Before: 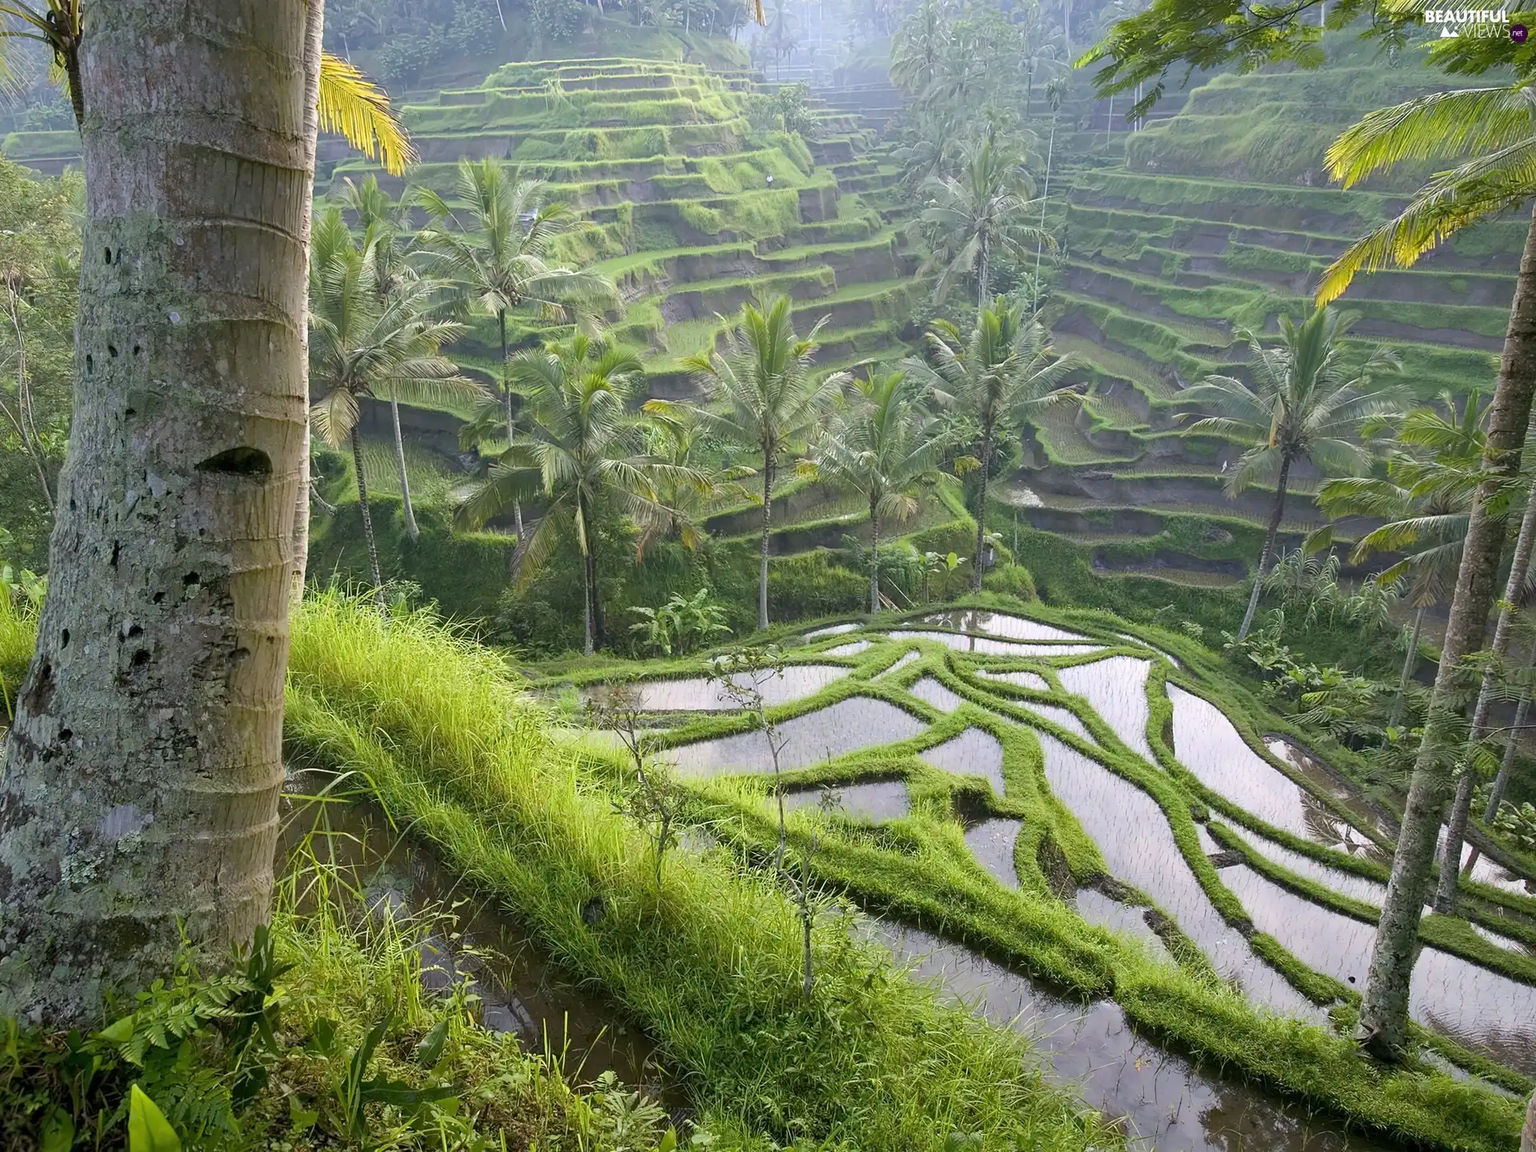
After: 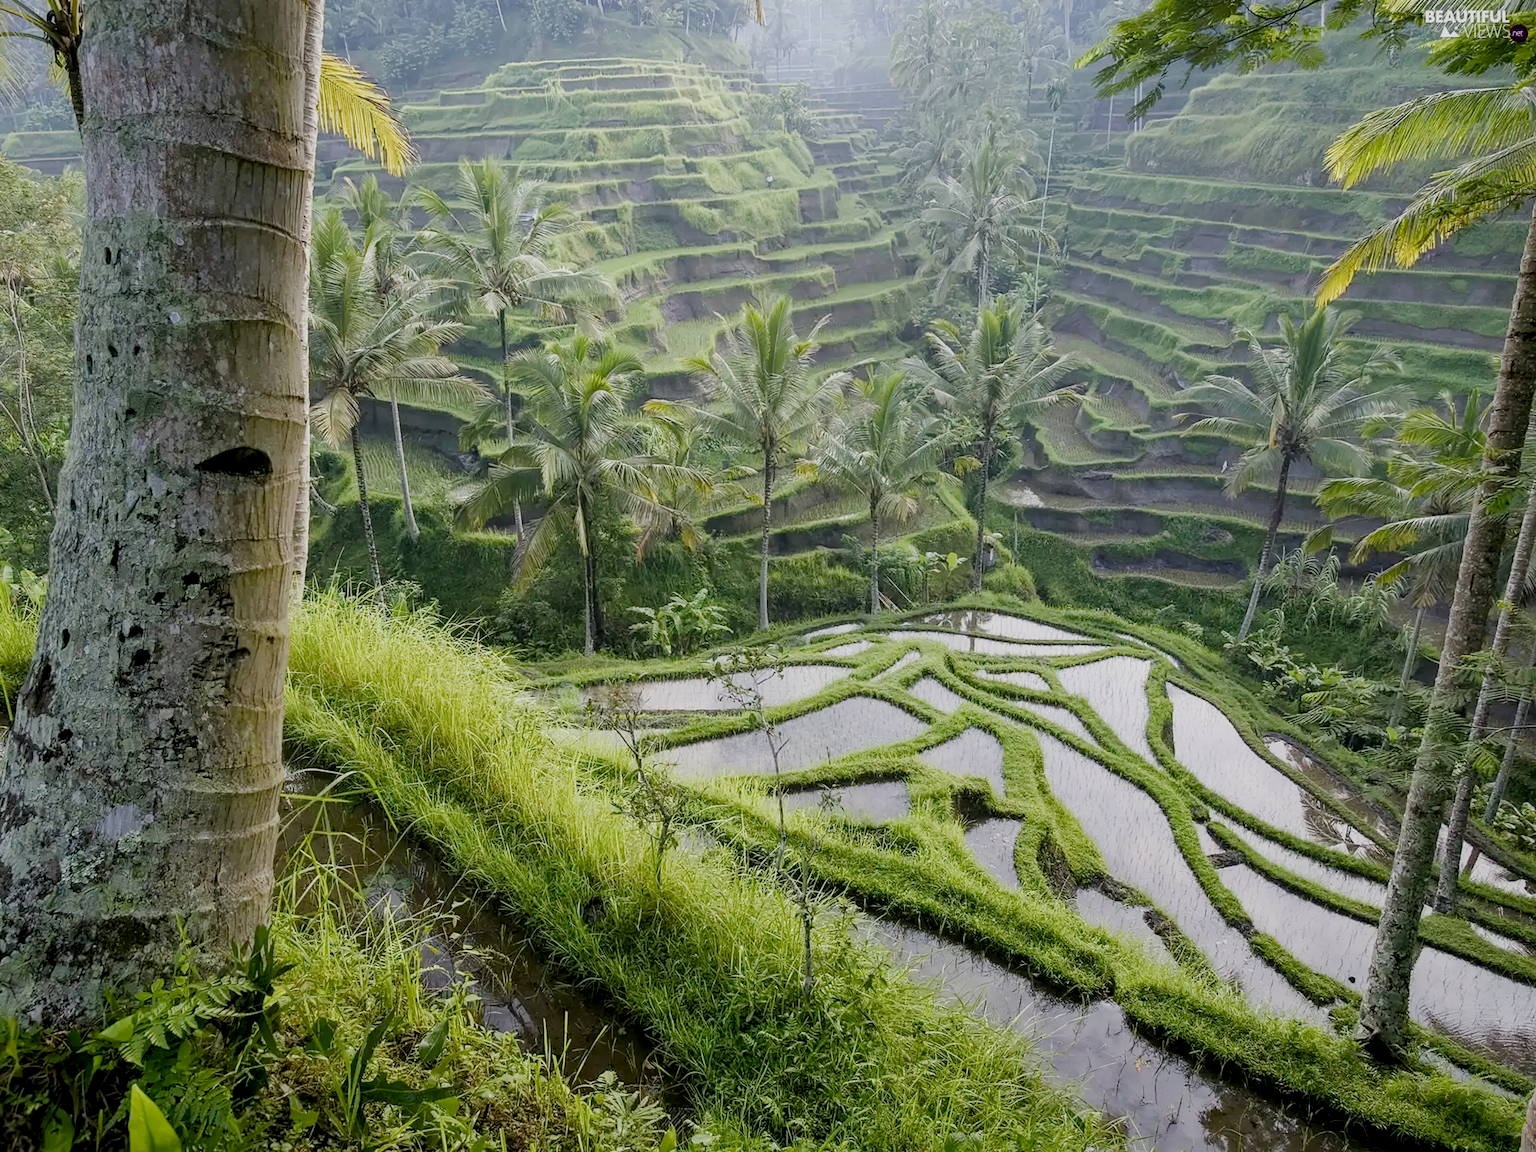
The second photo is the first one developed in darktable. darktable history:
local contrast: on, module defaults
filmic rgb: black relative exposure -7.65 EV, white relative exposure 4.56 EV, hardness 3.61, add noise in highlights 0.001, preserve chrominance no, color science v3 (2019), use custom middle-gray values true, contrast in highlights soft
